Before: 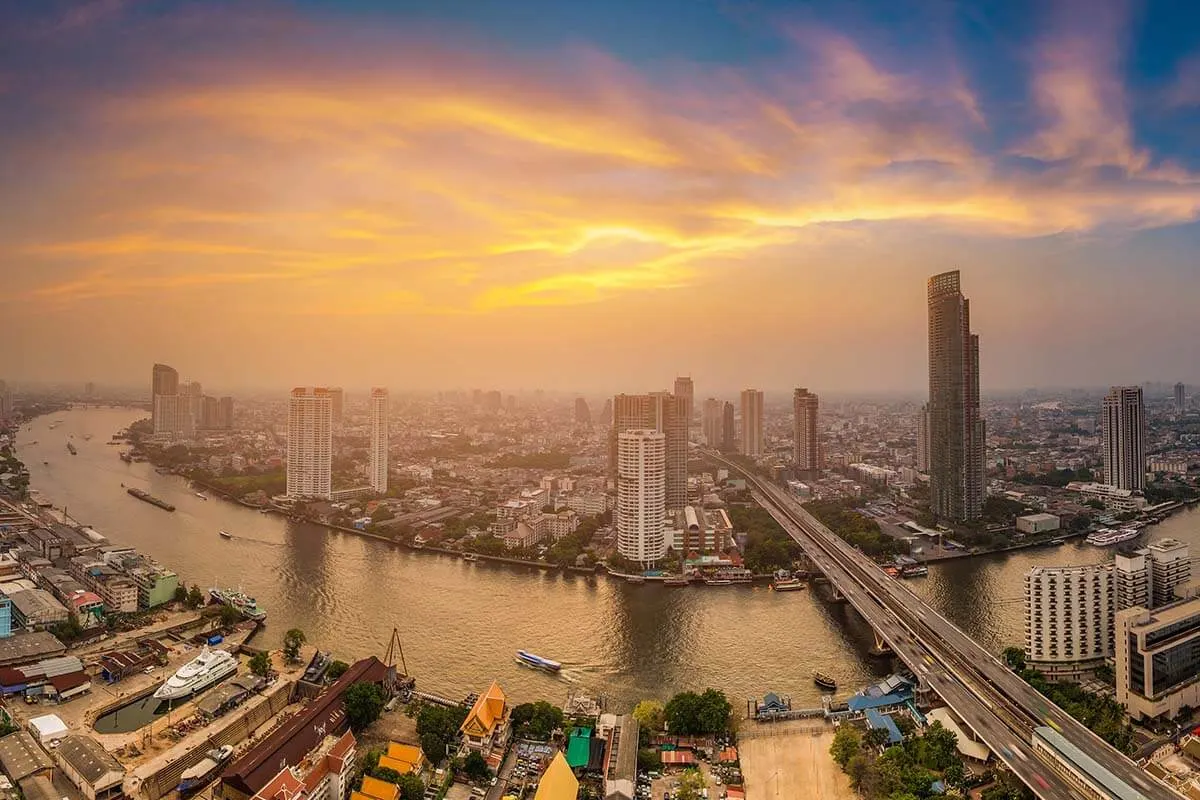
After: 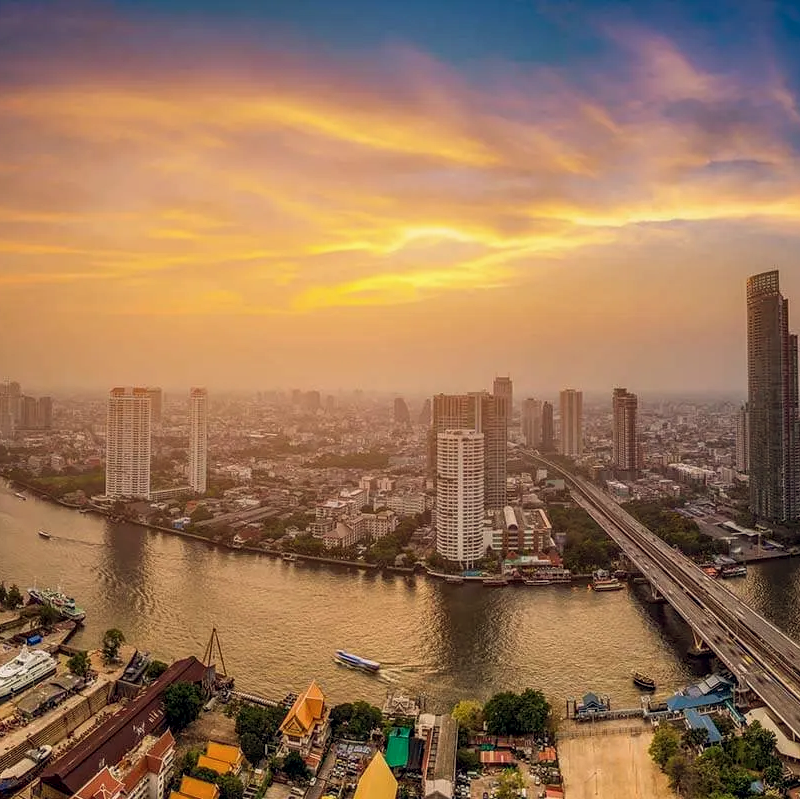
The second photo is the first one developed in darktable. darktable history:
crop and rotate: left 15.148%, right 18.153%
color balance rgb: global offset › chroma 0.057%, global offset › hue 253.26°, perceptual saturation grading › global saturation 0.915%, global vibrance 15.089%
local contrast: on, module defaults
exposure: black level correction 0.002, exposure -0.199 EV, compensate highlight preservation false
